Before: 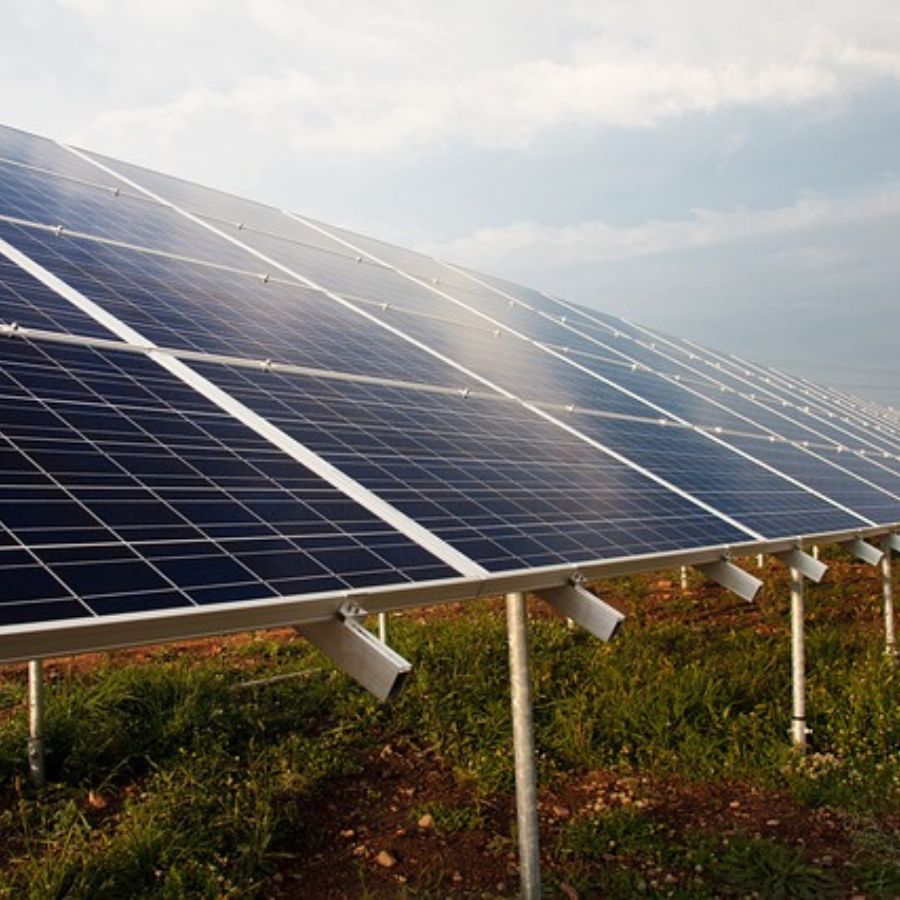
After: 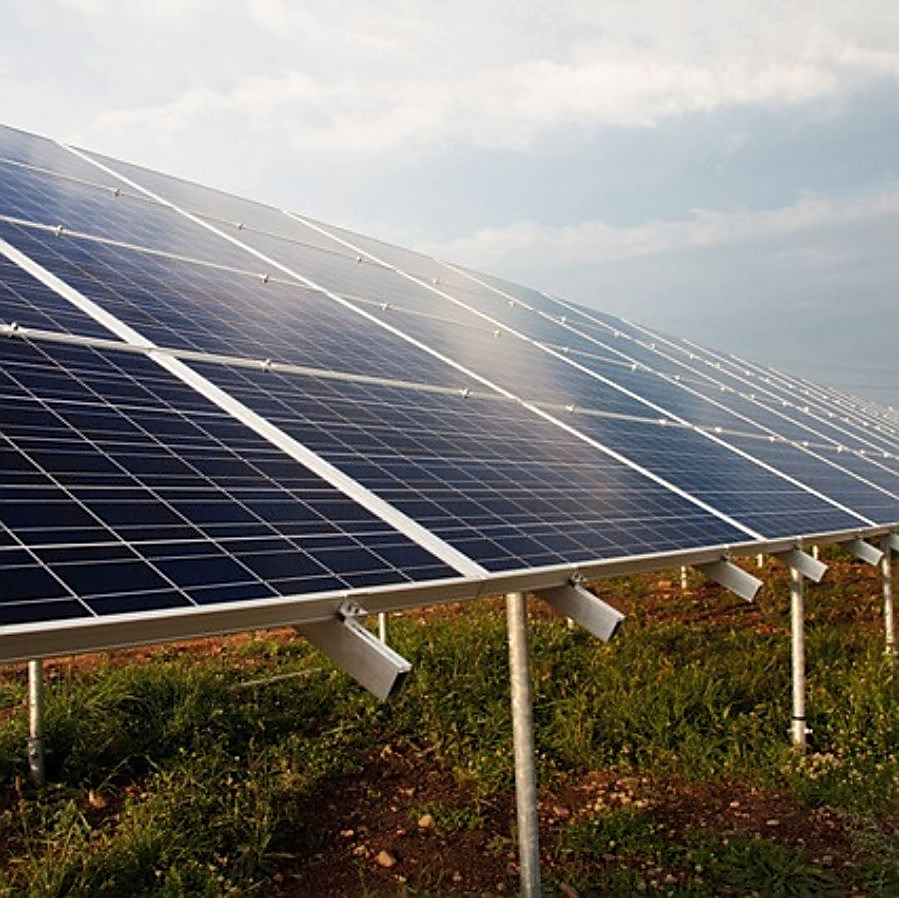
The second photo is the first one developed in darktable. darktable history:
sharpen: on, module defaults
crop: top 0.078%, bottom 0.144%
shadows and highlights: shadows 19.97, highlights -19.66, soften with gaussian
